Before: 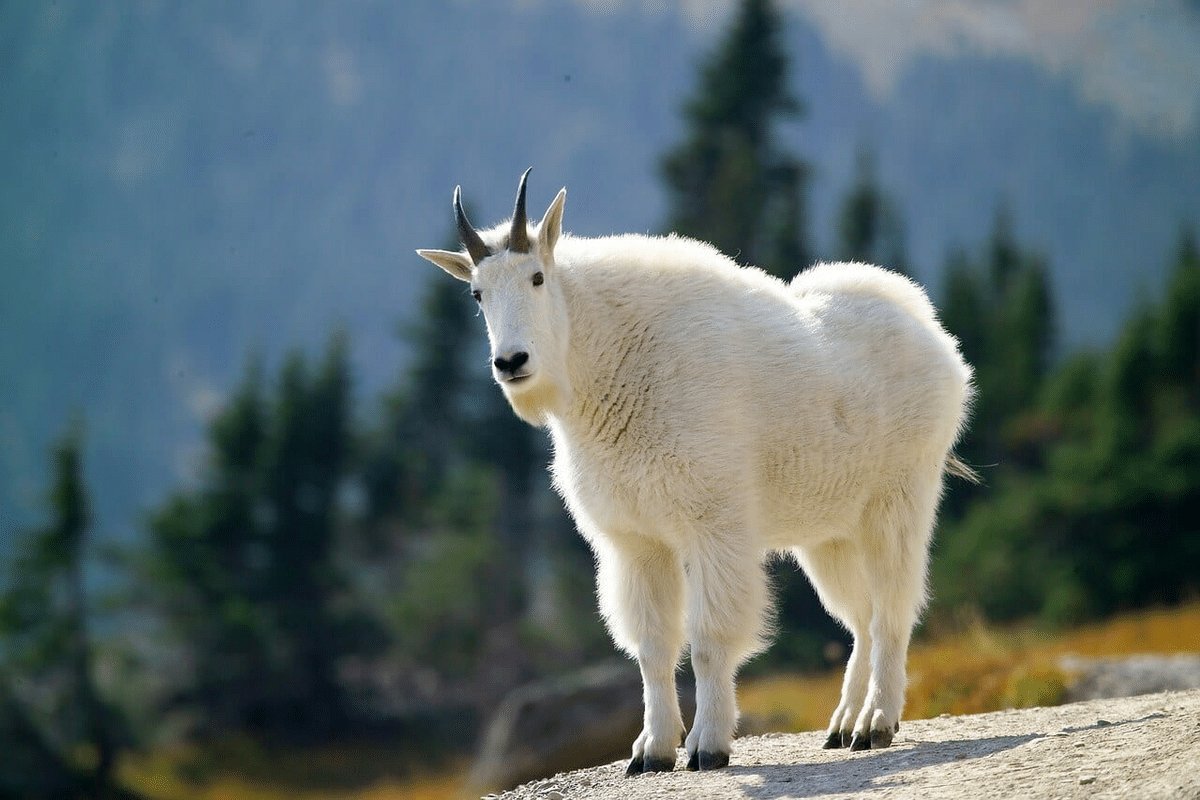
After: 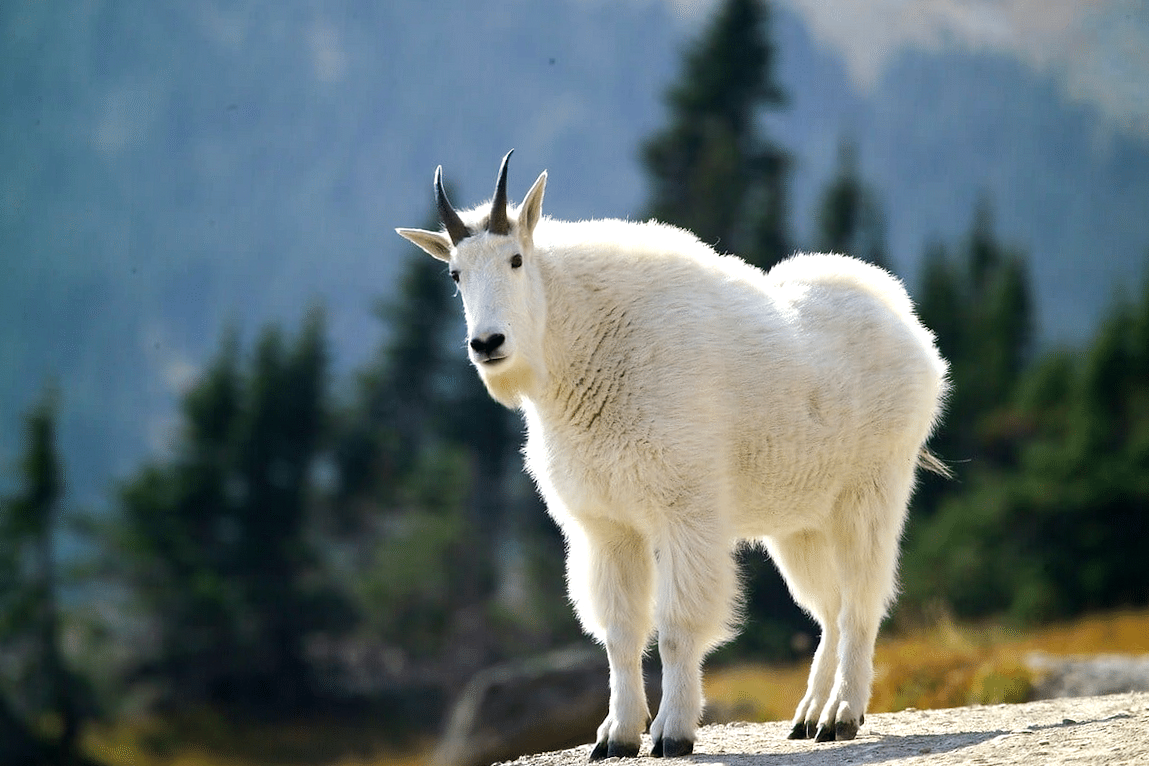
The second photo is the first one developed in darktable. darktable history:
crop and rotate: angle -1.69°
tone equalizer: -8 EV -0.417 EV, -7 EV -0.389 EV, -6 EV -0.333 EV, -5 EV -0.222 EV, -3 EV 0.222 EV, -2 EV 0.333 EV, -1 EV 0.389 EV, +0 EV 0.417 EV, edges refinement/feathering 500, mask exposure compensation -1.57 EV, preserve details no
